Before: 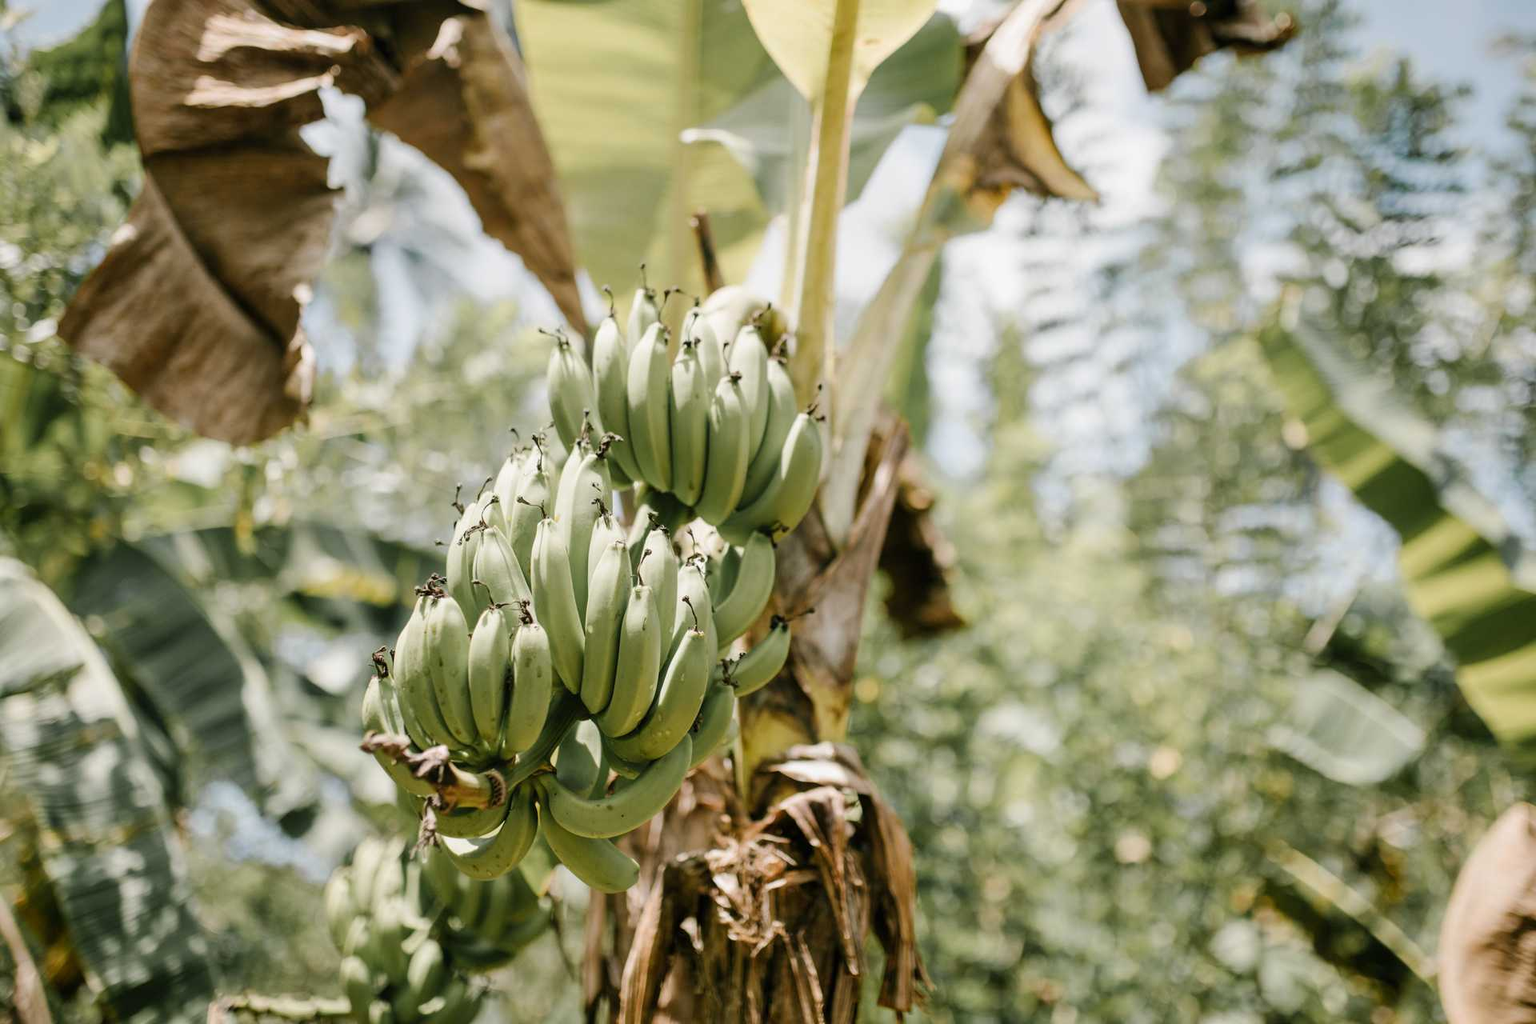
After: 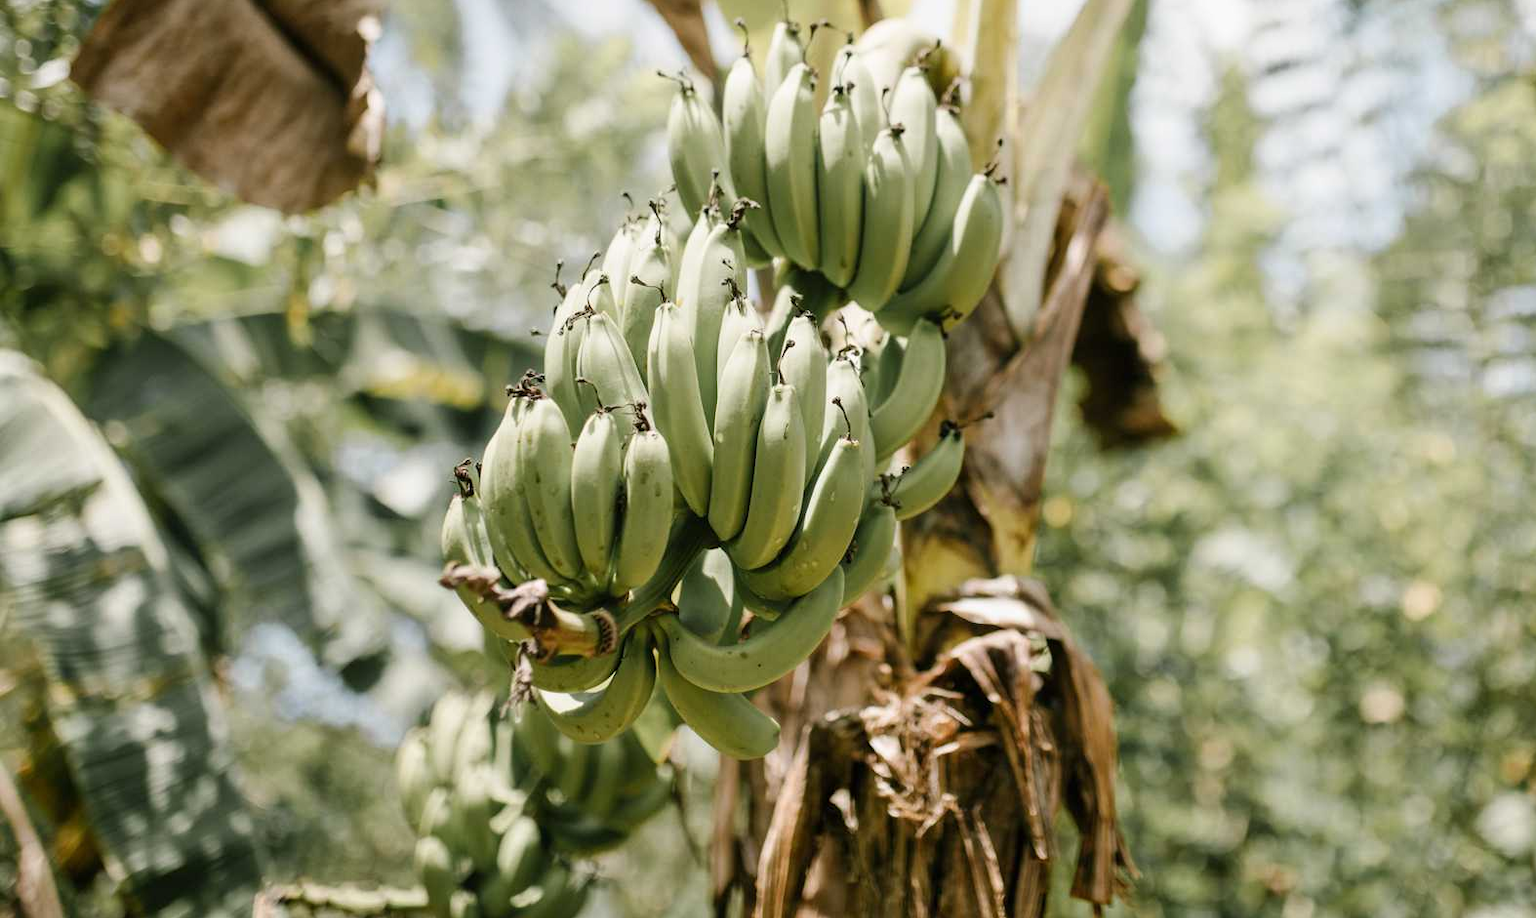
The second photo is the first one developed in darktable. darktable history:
crop: top 26.474%, right 18.013%
shadows and highlights: shadows 1.4, highlights 38.7
